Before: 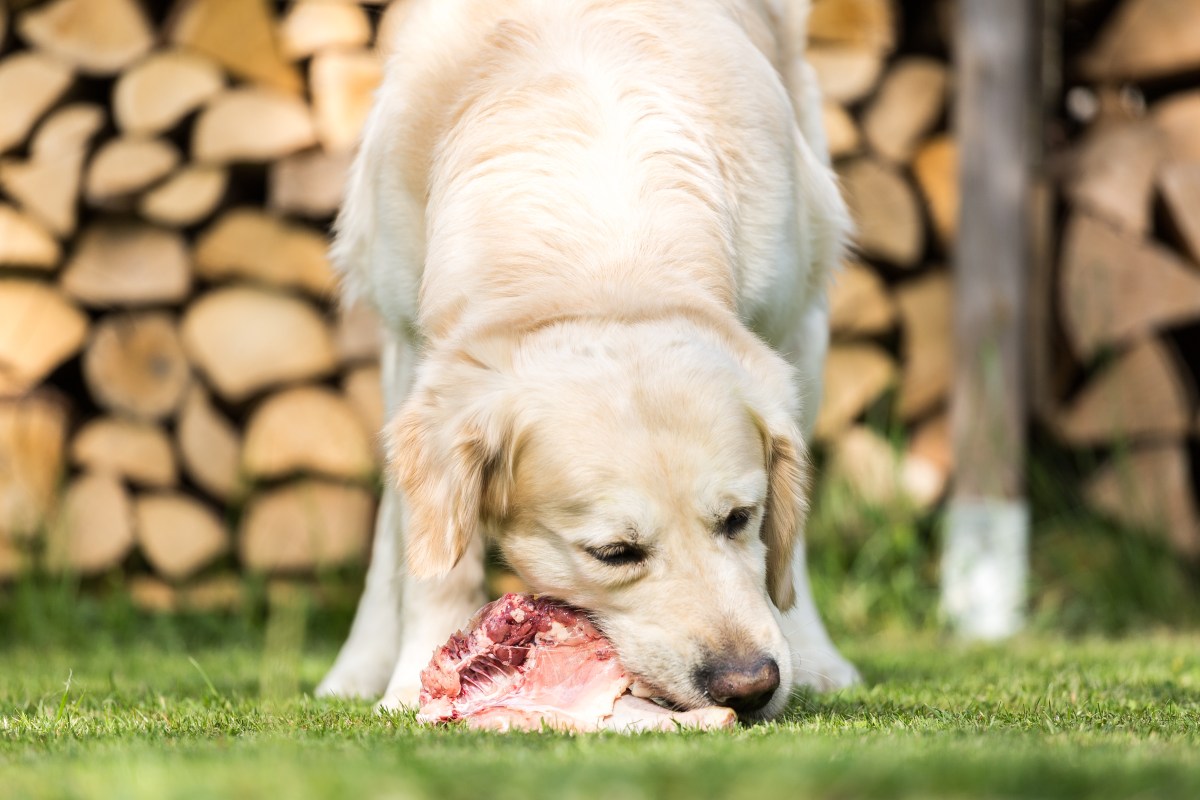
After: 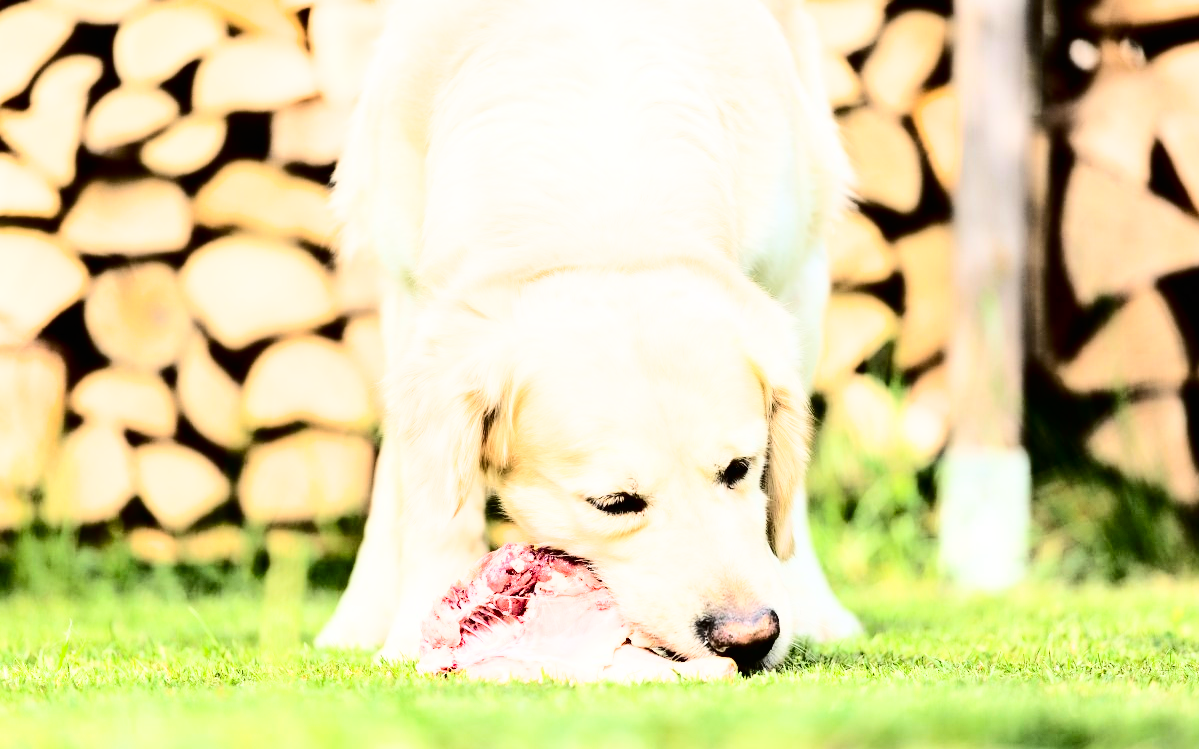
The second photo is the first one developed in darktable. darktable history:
crop and rotate: top 6.358%
exposure: black level correction -0.002, exposure 1.36 EV, compensate exposure bias true, compensate highlight preservation false
filmic rgb: black relative exposure -8.04 EV, white relative exposure 4.03 EV, threshold 3 EV, hardness 4.11, latitude 49.45%, contrast 1.1, enable highlight reconstruction true
tone curve: curves: ch0 [(0, 0) (0.003, 0.007) (0.011, 0.008) (0.025, 0.007) (0.044, 0.009) (0.069, 0.012) (0.1, 0.02) (0.136, 0.035) (0.177, 0.06) (0.224, 0.104) (0.277, 0.16) (0.335, 0.228) (0.399, 0.308) (0.468, 0.418) (0.543, 0.525) (0.623, 0.635) (0.709, 0.723) (0.801, 0.802) (0.898, 0.889) (1, 1)], color space Lab, independent channels, preserve colors none
contrast brightness saturation: contrast 0.404, brightness 0.042, saturation 0.248
